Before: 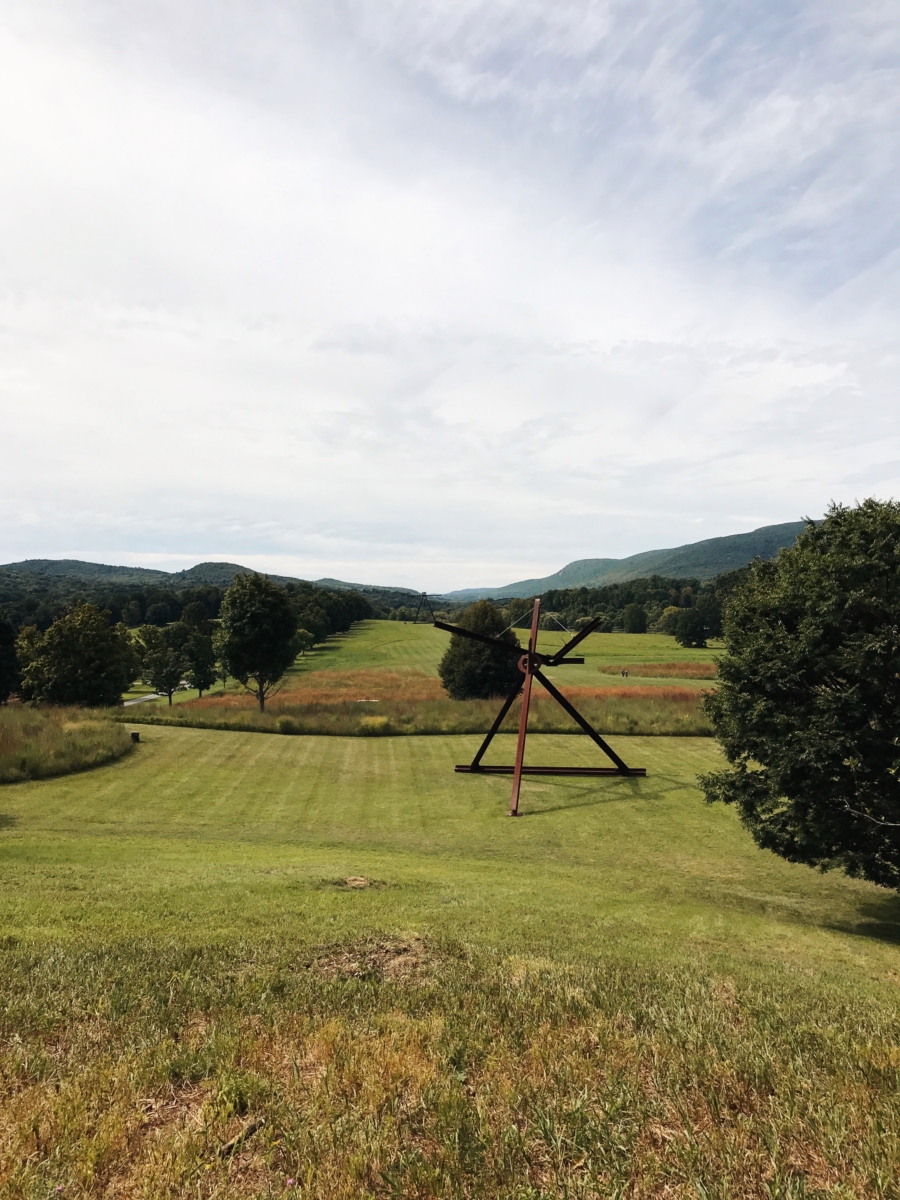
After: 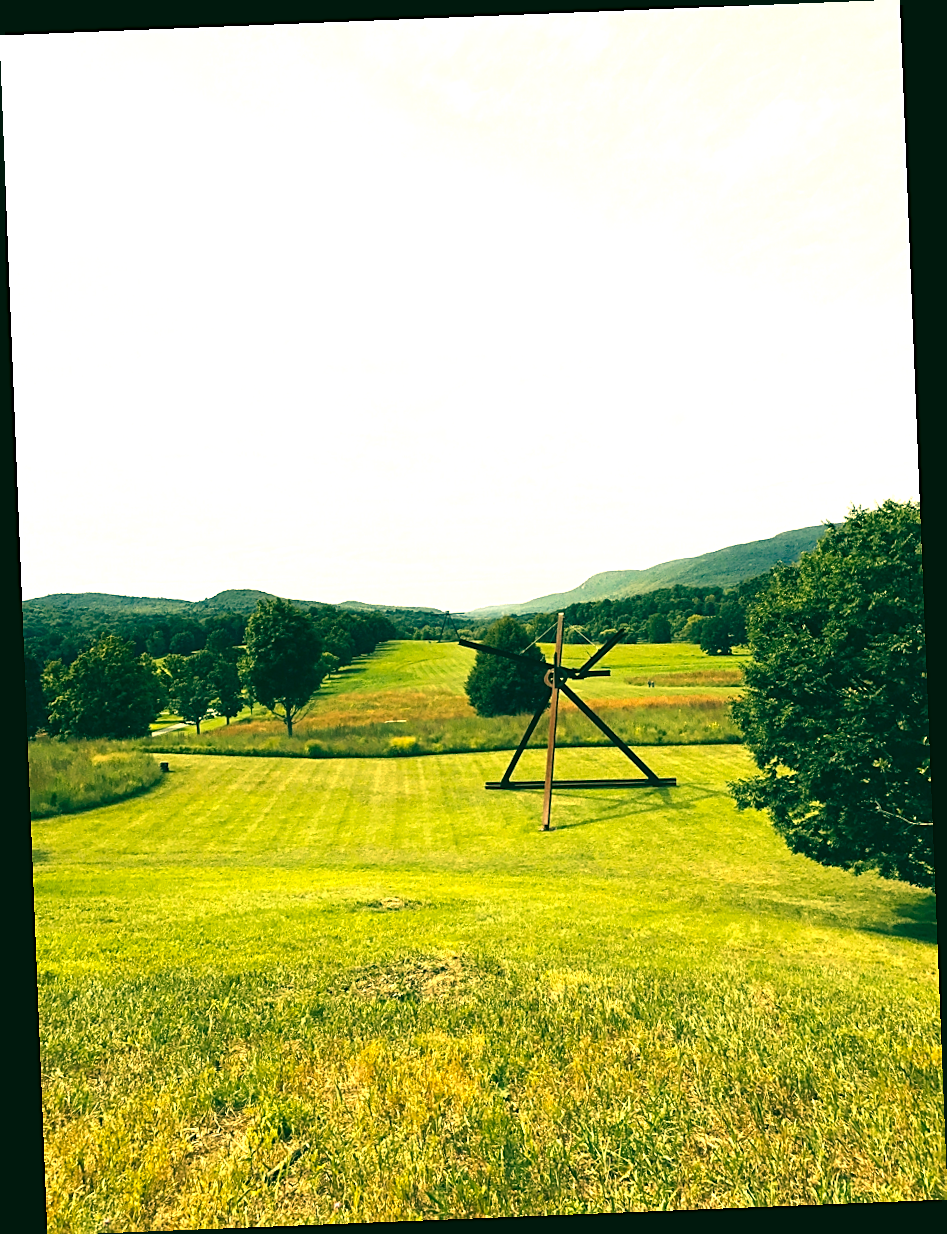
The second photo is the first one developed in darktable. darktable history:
exposure: black level correction 0, exposure 1.3 EV, compensate highlight preservation false
sharpen: on, module defaults
rotate and perspective: rotation -2.29°, automatic cropping off
color correction: highlights a* 1.83, highlights b* 34.02, shadows a* -36.68, shadows b* -5.48
